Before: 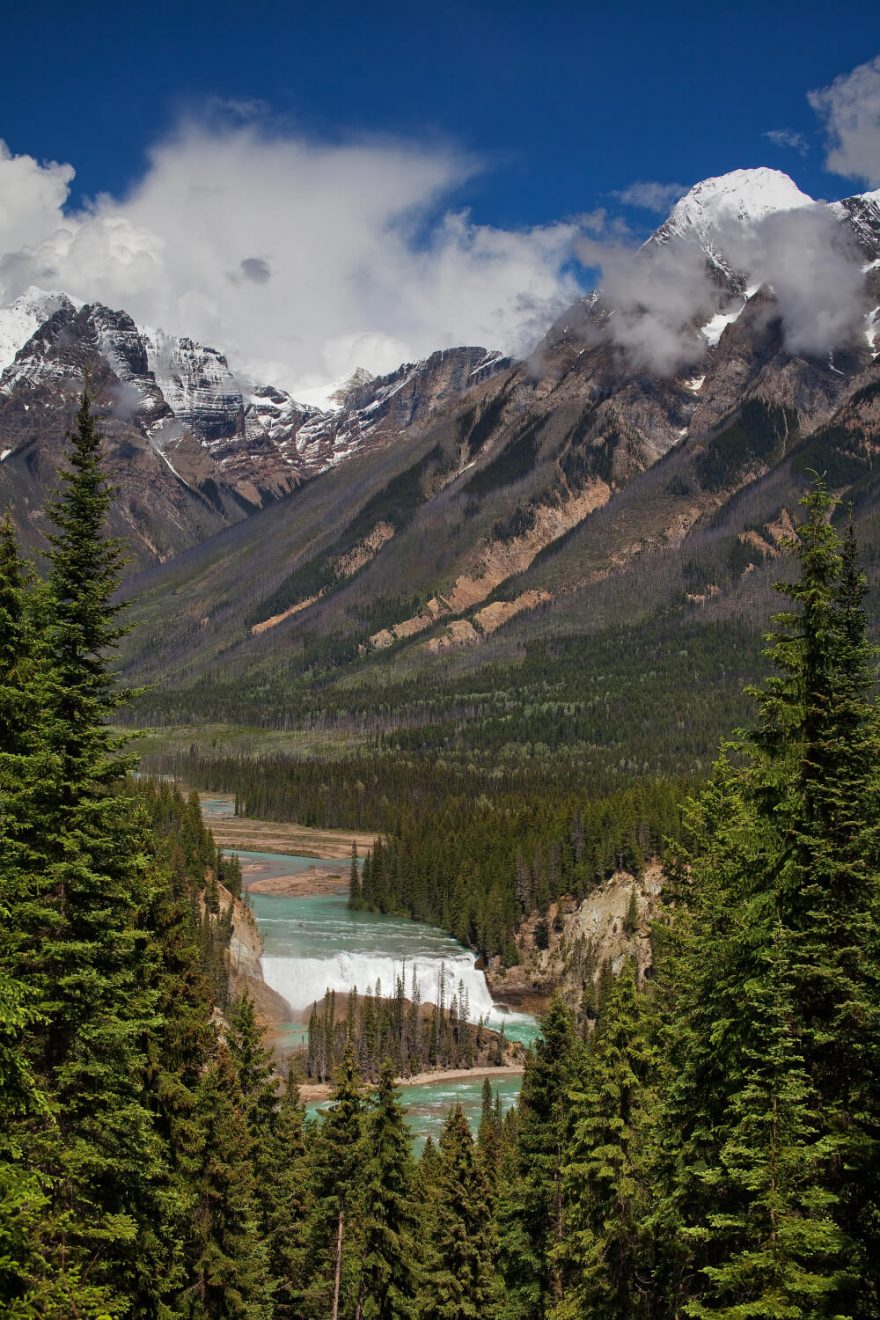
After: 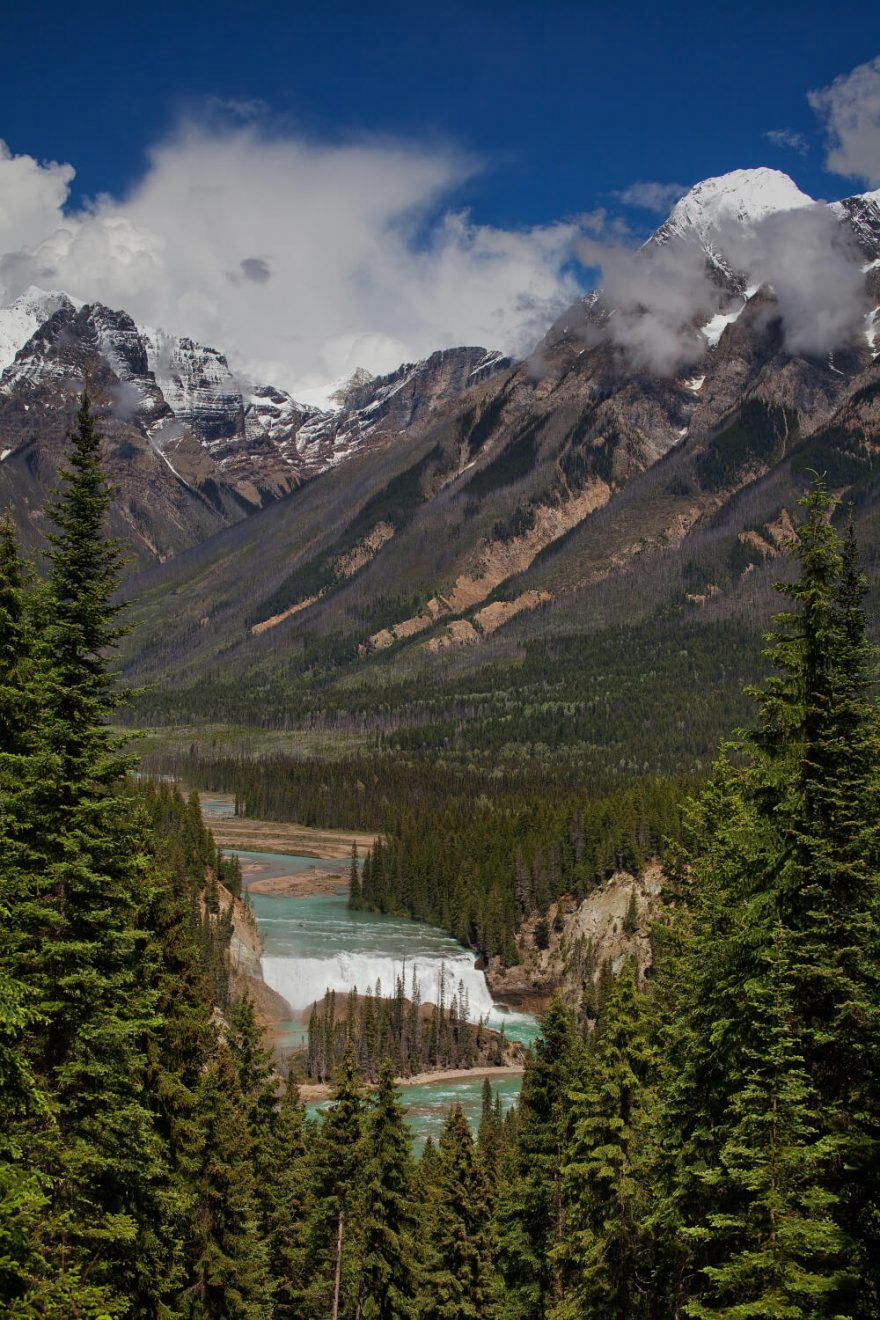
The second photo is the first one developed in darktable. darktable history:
exposure: exposure -0.255 EV, compensate highlight preservation false
